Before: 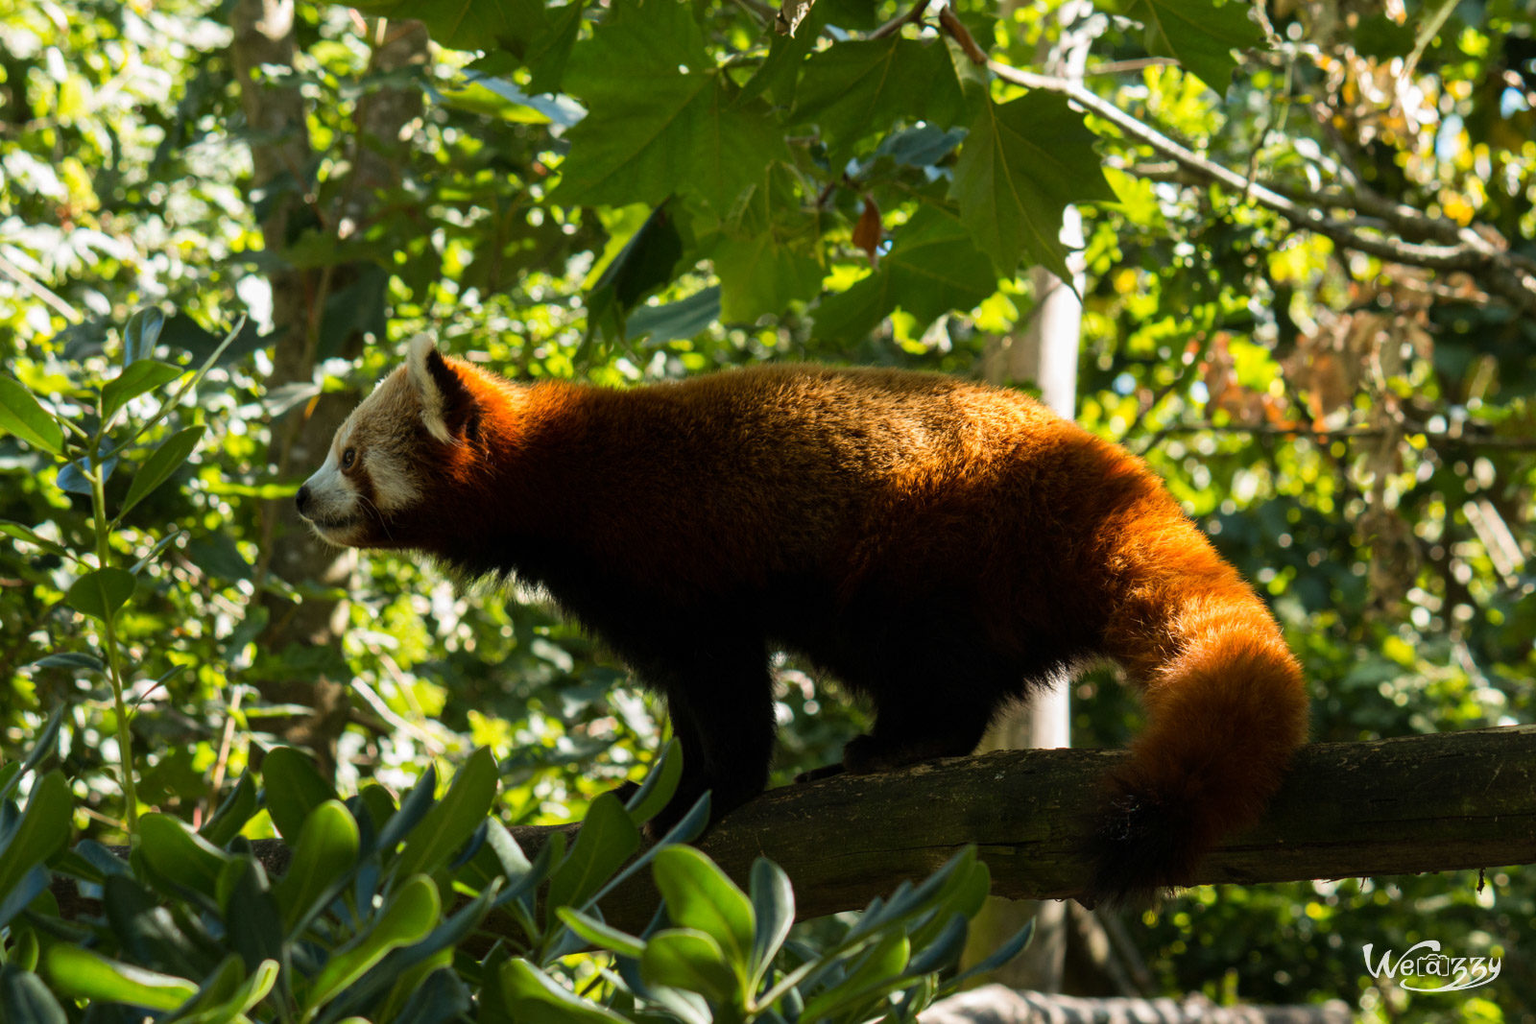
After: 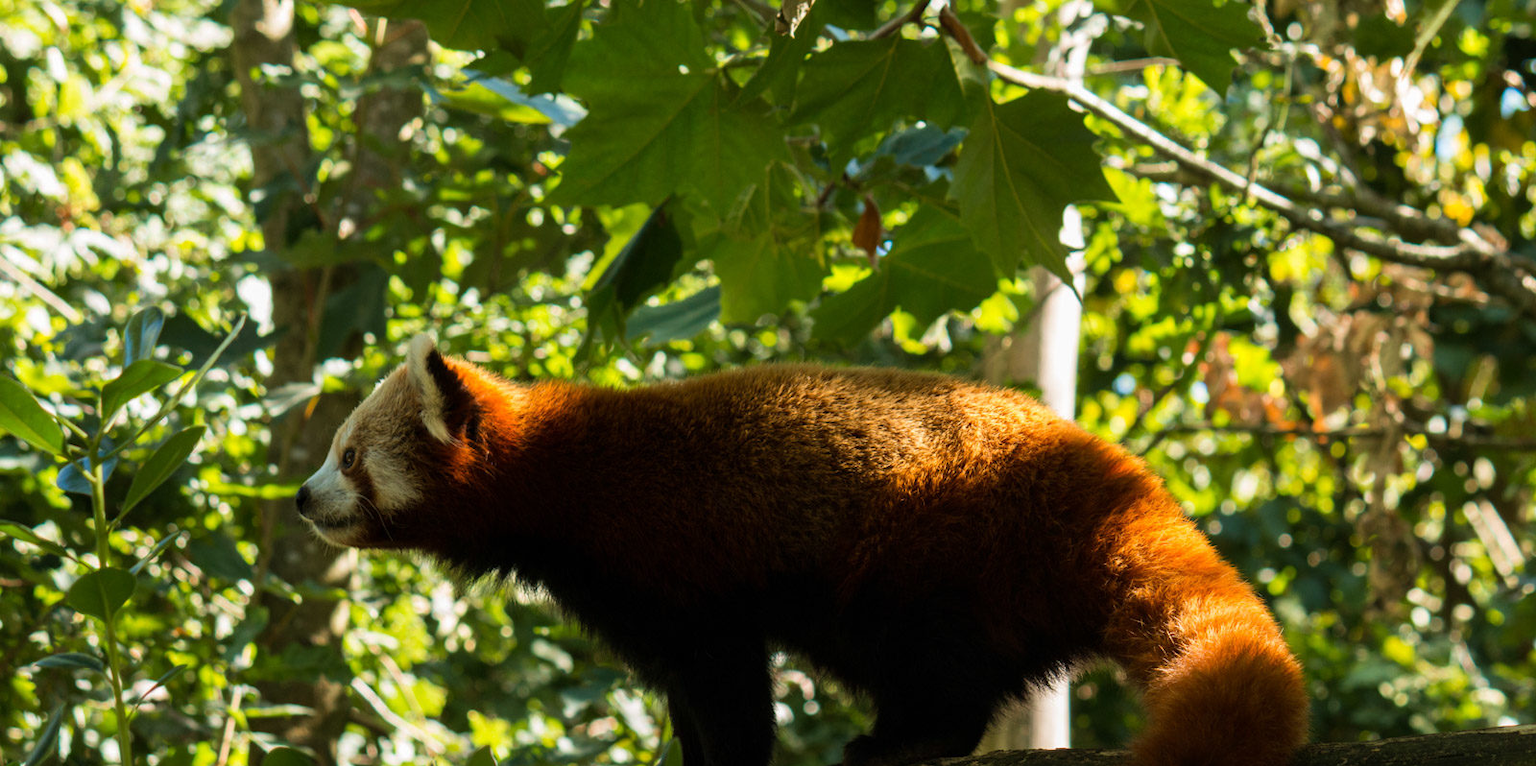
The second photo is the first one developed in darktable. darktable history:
velvia: strength 17%
crop: bottom 24.967%
